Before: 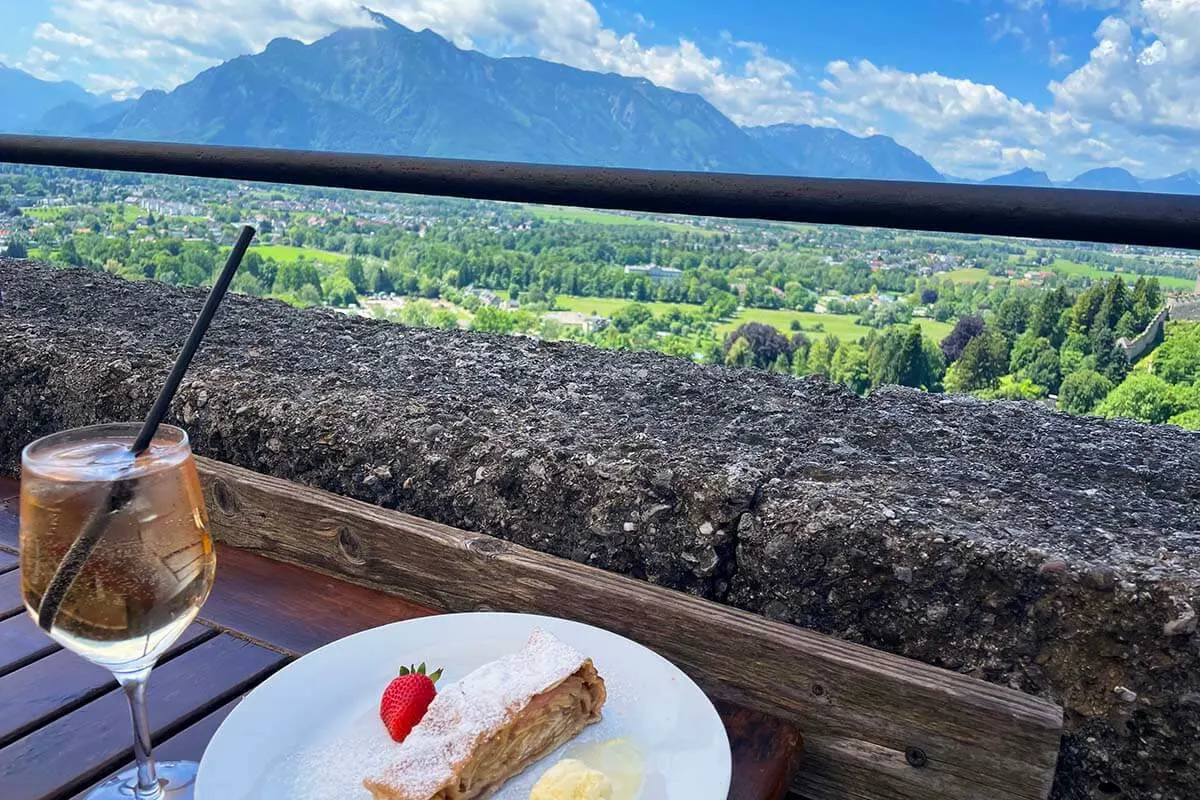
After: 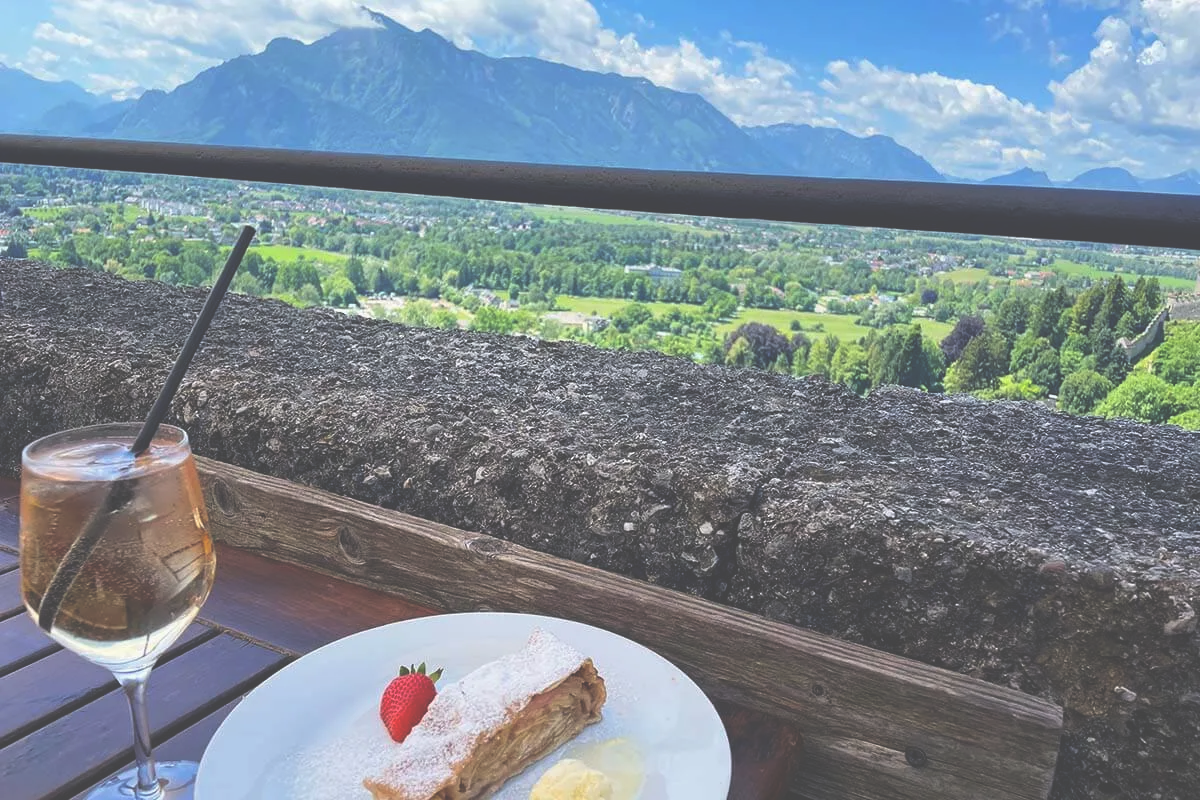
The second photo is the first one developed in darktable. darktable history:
exposure: black level correction -0.061, exposure -0.049 EV, compensate highlight preservation false
